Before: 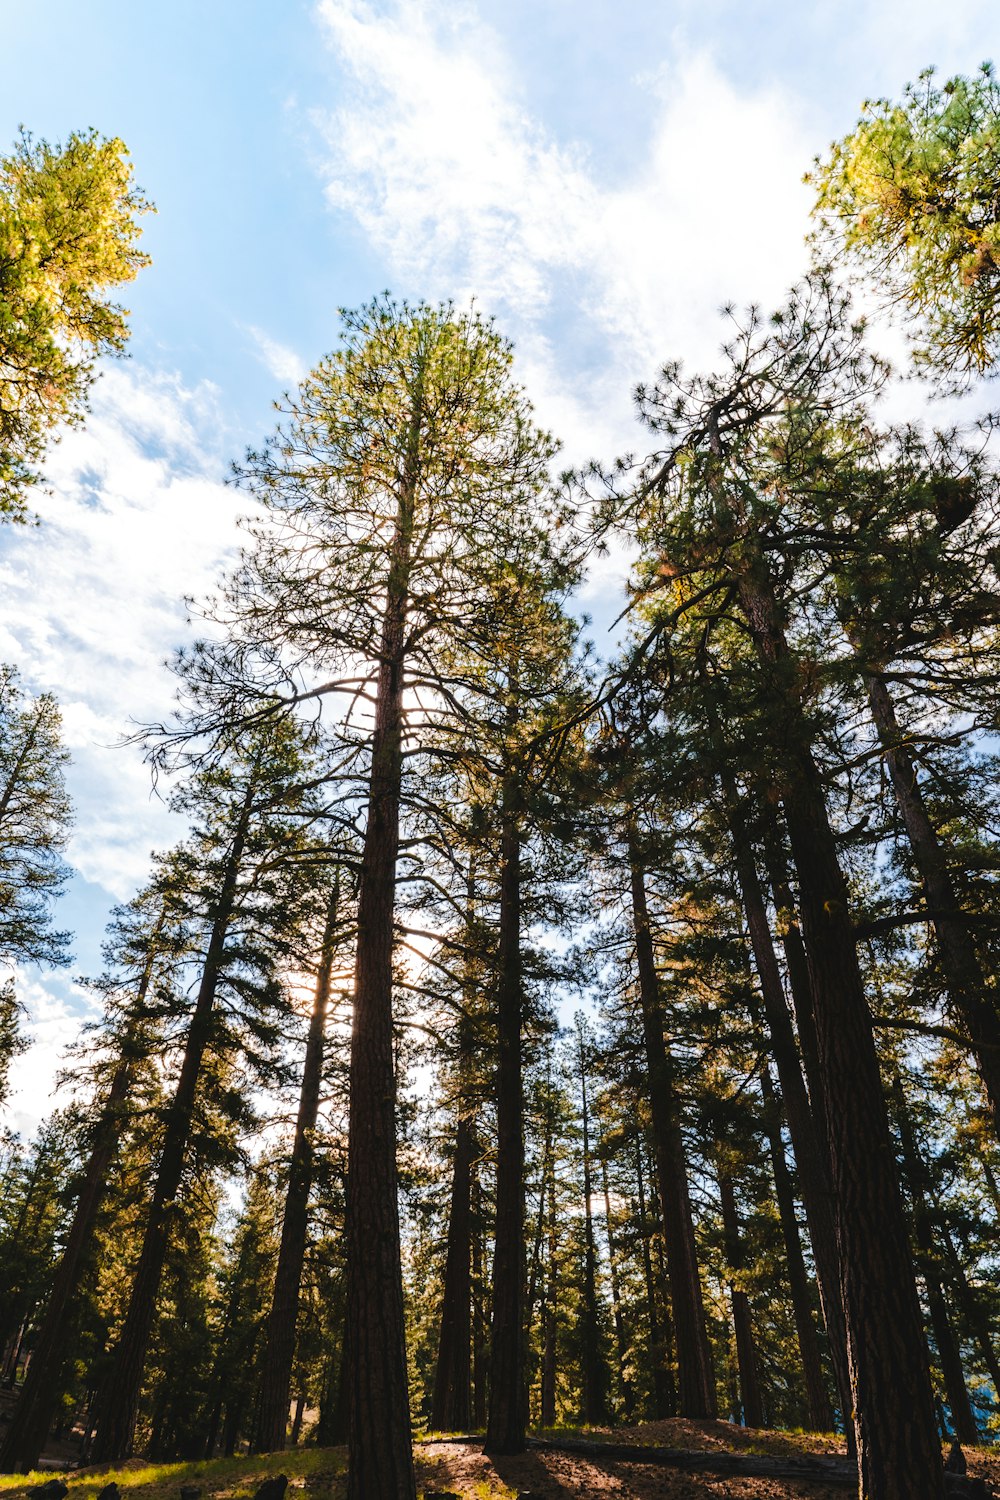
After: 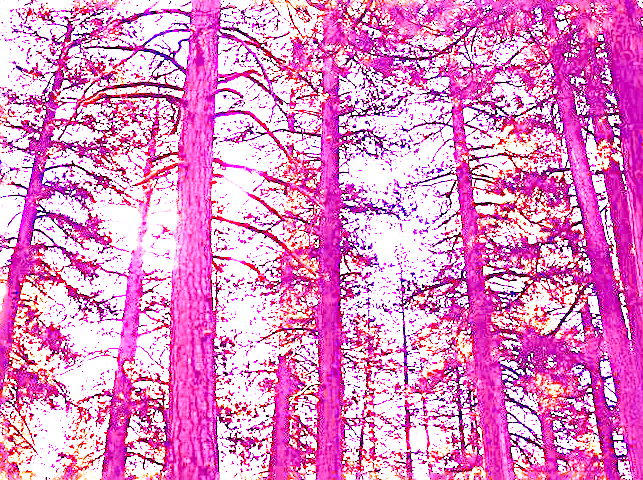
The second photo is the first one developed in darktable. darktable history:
base curve: curves: ch0 [(0, 0) (0.579, 0.807) (1, 1)], preserve colors none
white balance: red 8, blue 8
tone curve: curves: ch0 [(0, 0) (0.003, 0.064) (0.011, 0.065) (0.025, 0.061) (0.044, 0.068) (0.069, 0.083) (0.1, 0.102) (0.136, 0.126) (0.177, 0.172) (0.224, 0.225) (0.277, 0.306) (0.335, 0.397) (0.399, 0.483) (0.468, 0.56) (0.543, 0.634) (0.623, 0.708) (0.709, 0.77) (0.801, 0.832) (0.898, 0.899) (1, 1)], preserve colors none
sharpen: radius 3.119
crop: left 18.091%, top 51.13%, right 17.525%, bottom 16.85%
